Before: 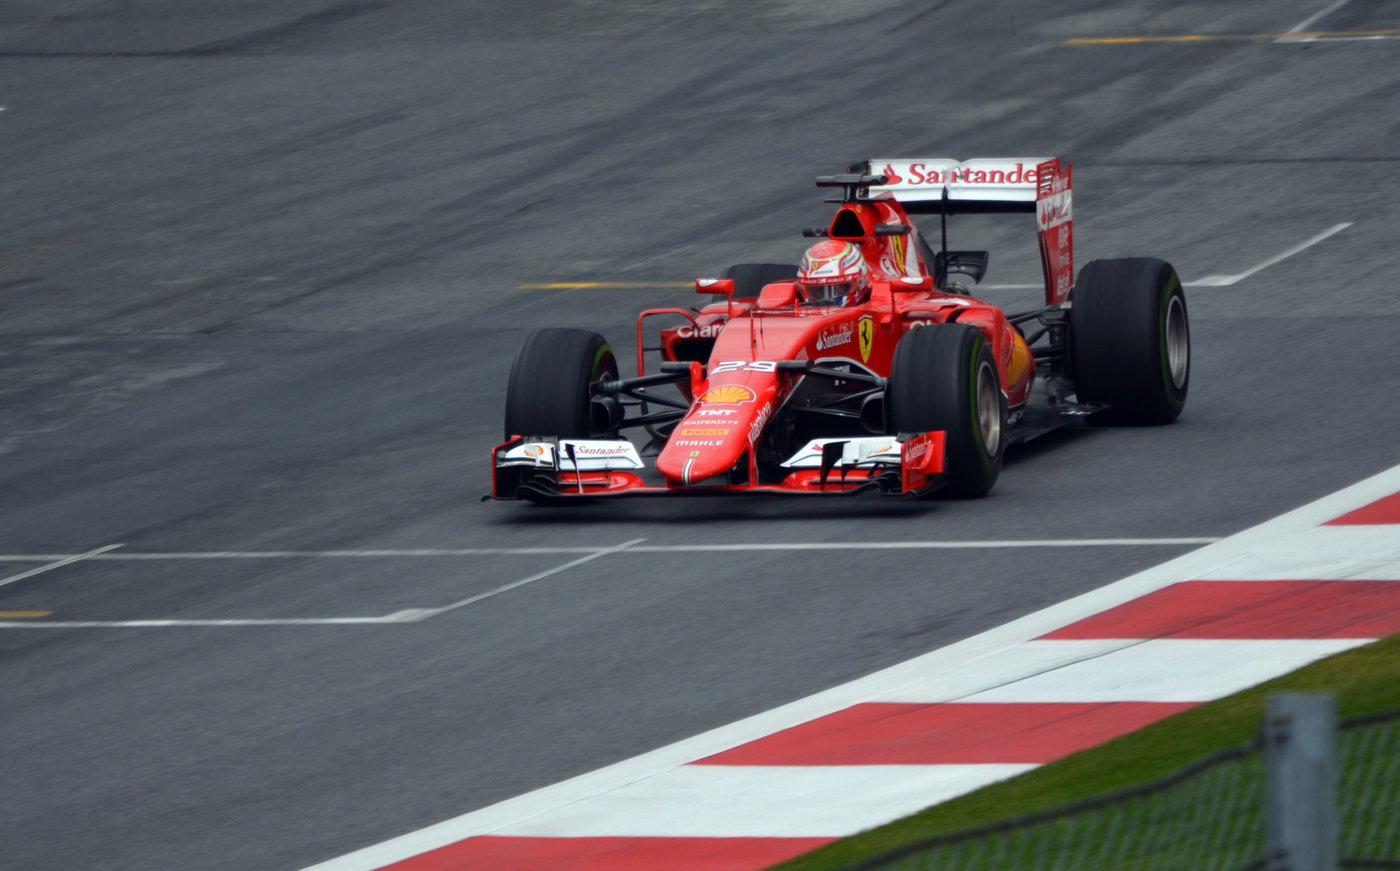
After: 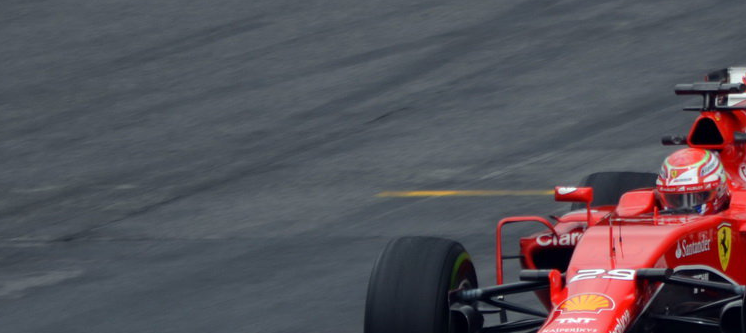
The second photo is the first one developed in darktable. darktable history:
crop: left 10.138%, top 10.588%, right 36.517%, bottom 51.173%
